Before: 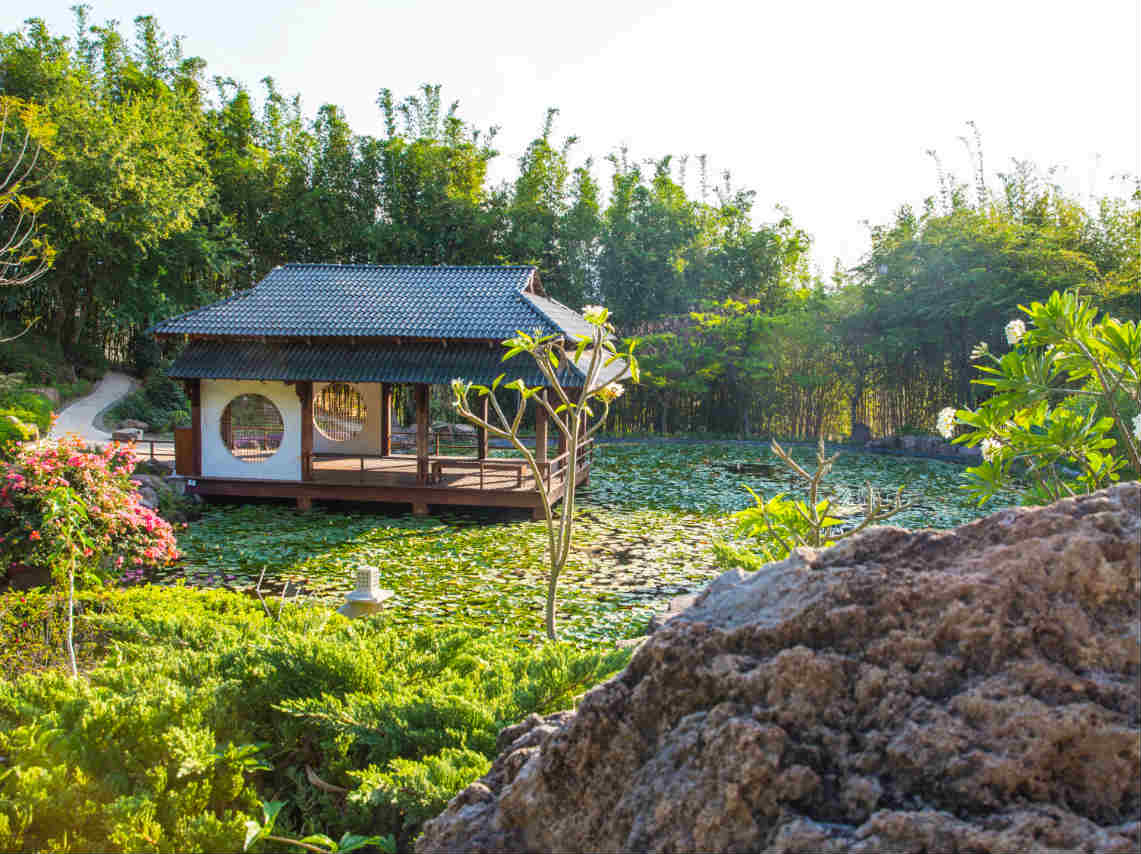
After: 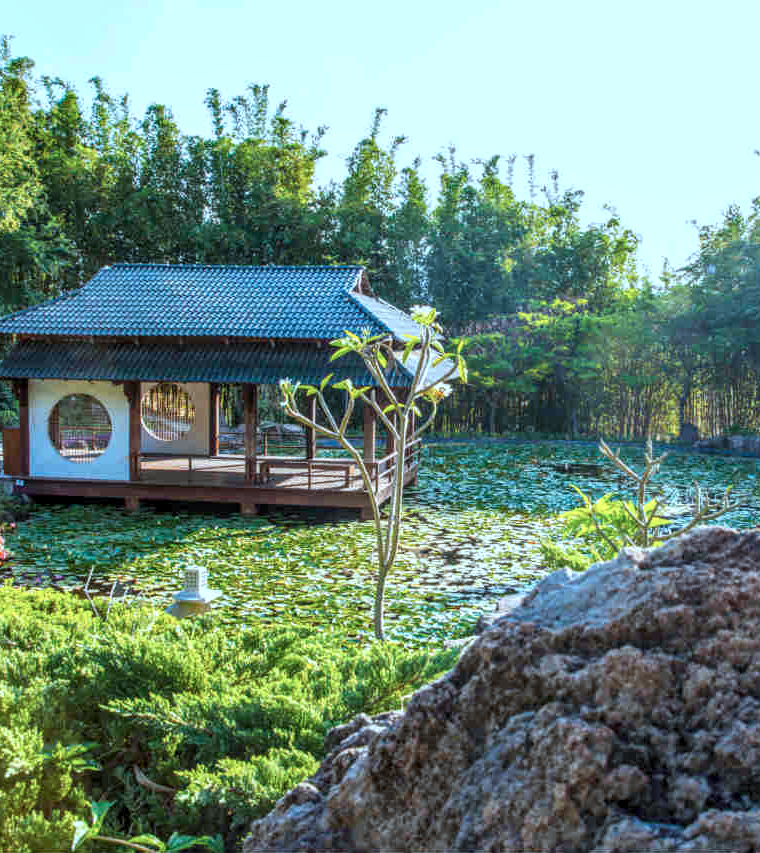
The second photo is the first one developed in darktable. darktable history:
color correction: highlights a* -9.89, highlights b* -21.54
local contrast: detail 130%
tone equalizer: on, module defaults
crop and rotate: left 15.105%, right 18.284%
